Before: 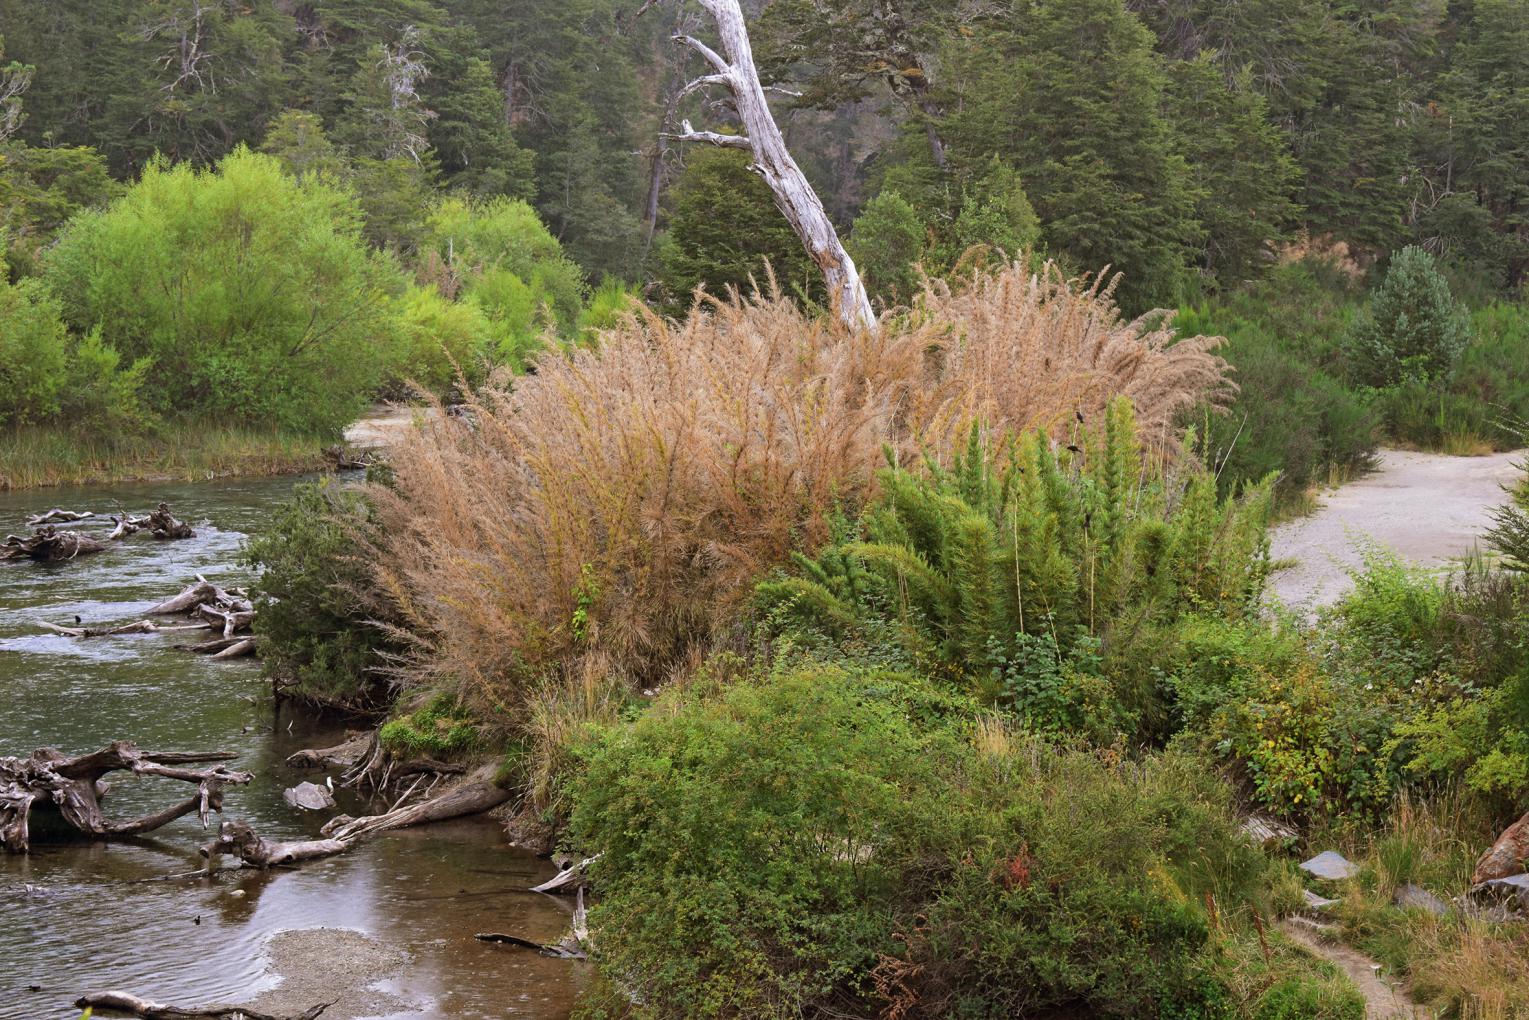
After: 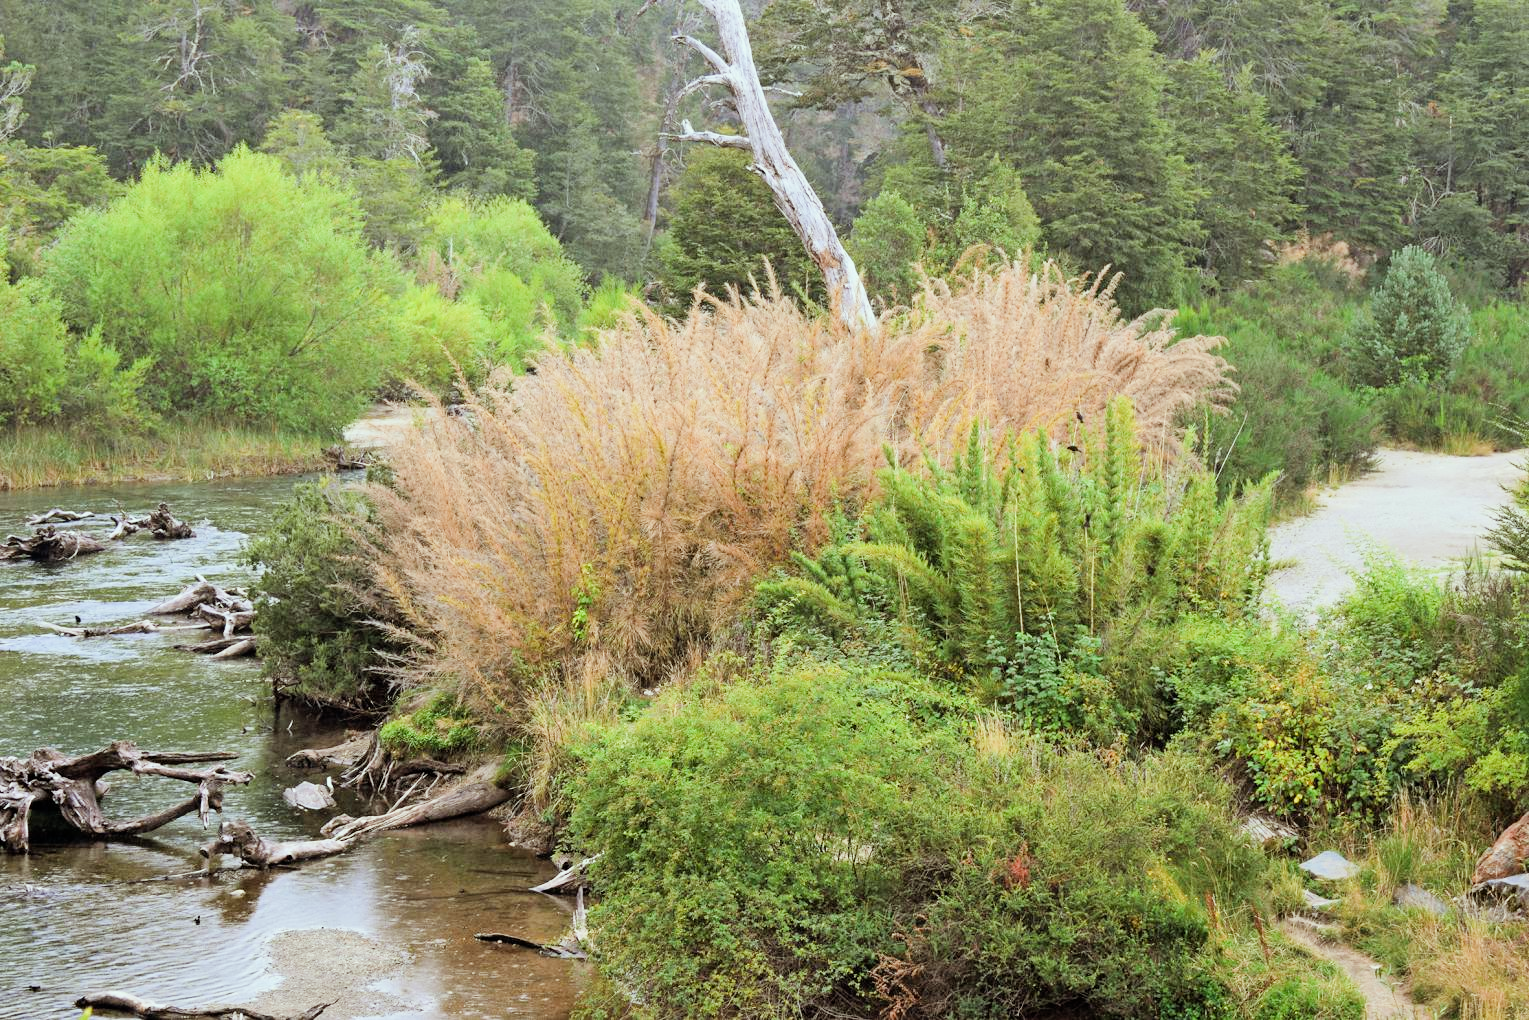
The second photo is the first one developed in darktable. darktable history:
filmic rgb: black relative exposure -7.65 EV, white relative exposure 4.56 EV, hardness 3.61, contrast 1.05
exposure: exposure 1.25 EV, compensate exposure bias true, compensate highlight preservation false
color correction: highlights a* -6.69, highlights b* 0.49
